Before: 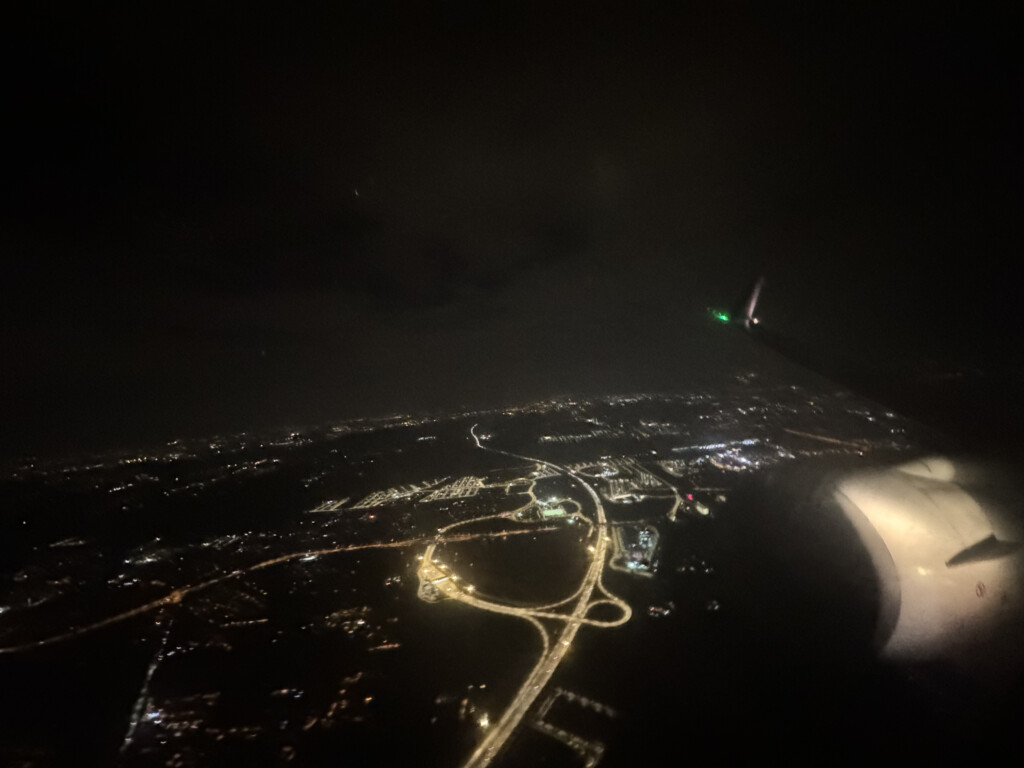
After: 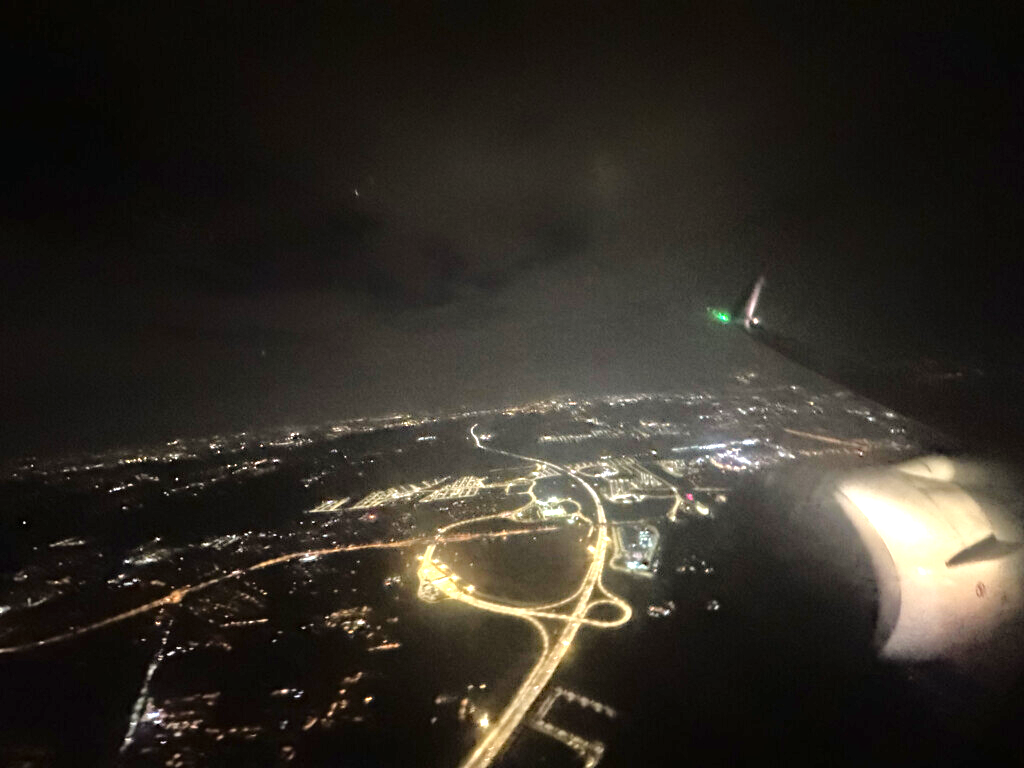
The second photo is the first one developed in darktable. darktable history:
exposure: black level correction 0, exposure 1.2 EV, compensate exposure bias true, compensate highlight preservation false
haze removal: compatibility mode true, adaptive false
tone equalizer: -7 EV 0.15 EV, -6 EV 0.6 EV, -5 EV 1.15 EV, -4 EV 1.33 EV, -3 EV 1.15 EV, -2 EV 0.6 EV, -1 EV 0.15 EV, mask exposure compensation -0.5 EV
